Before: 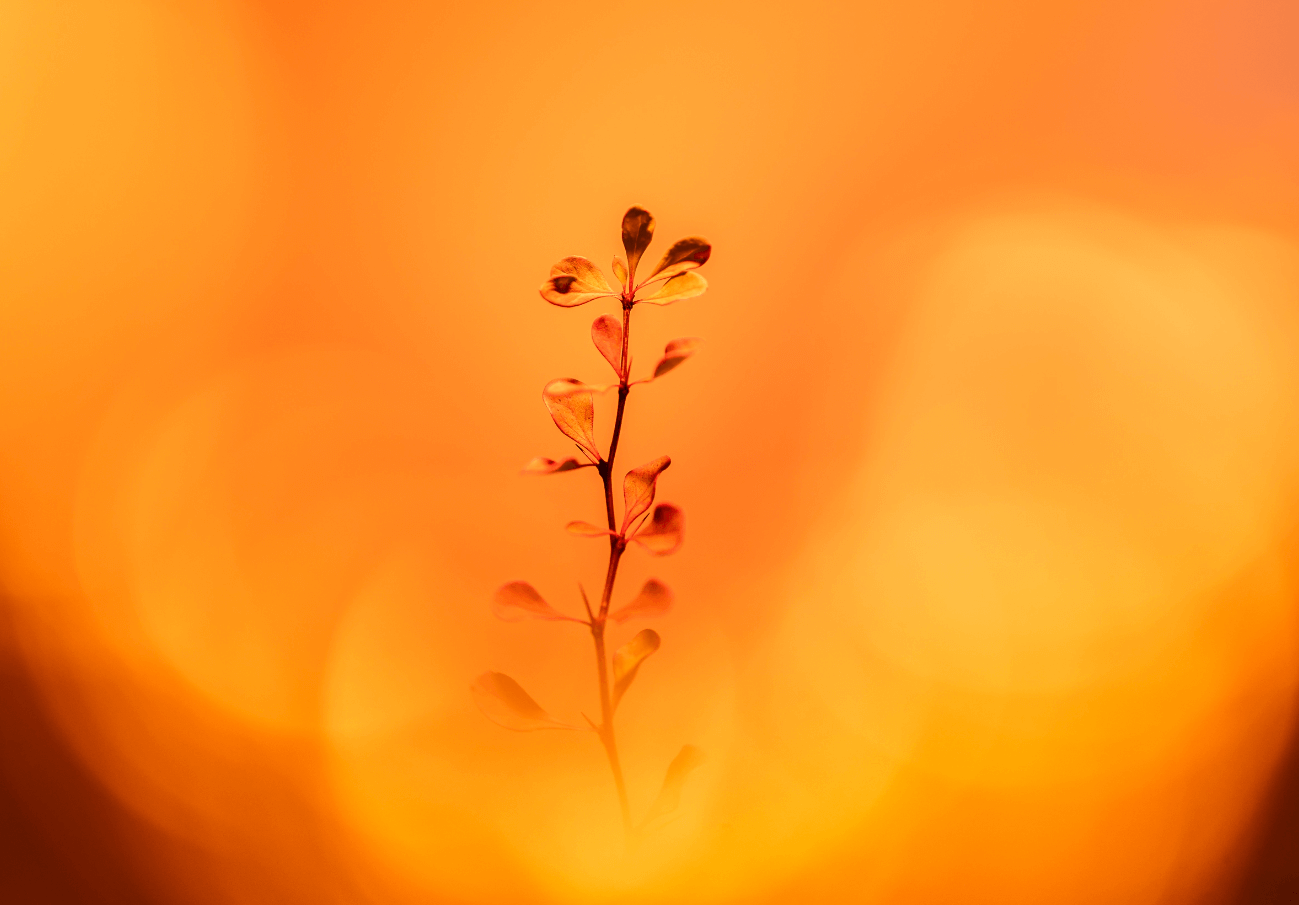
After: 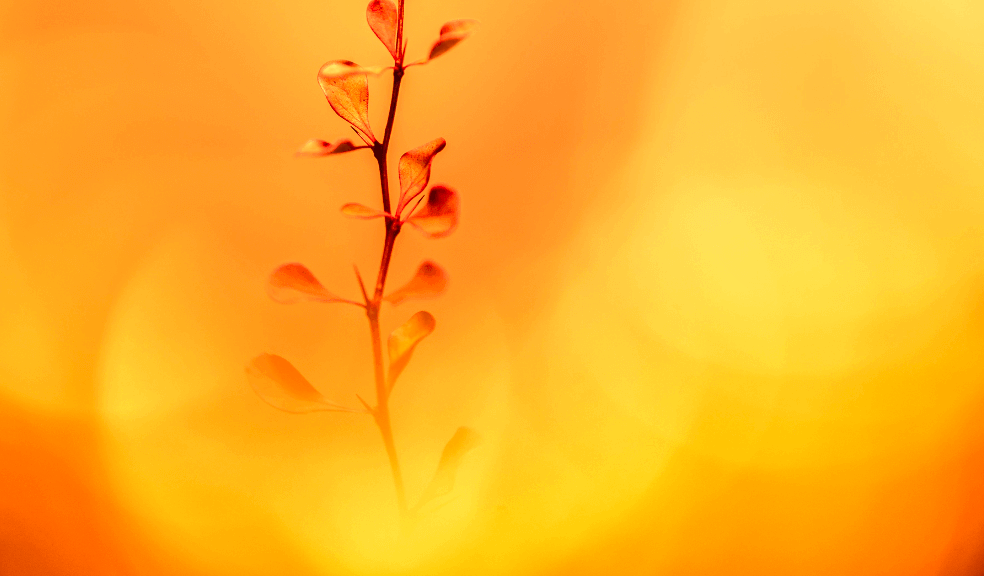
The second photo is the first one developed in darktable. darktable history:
tone equalizer: -7 EV 0.154 EV, -6 EV 0.586 EV, -5 EV 1.19 EV, -4 EV 1.33 EV, -3 EV 1.12 EV, -2 EV 0.6 EV, -1 EV 0.156 EV
exposure: black level correction 0.001, exposure 0.498 EV, compensate highlight preservation false
local contrast: on, module defaults
crop and rotate: left 17.392%, top 35.277%, right 6.812%, bottom 1.051%
